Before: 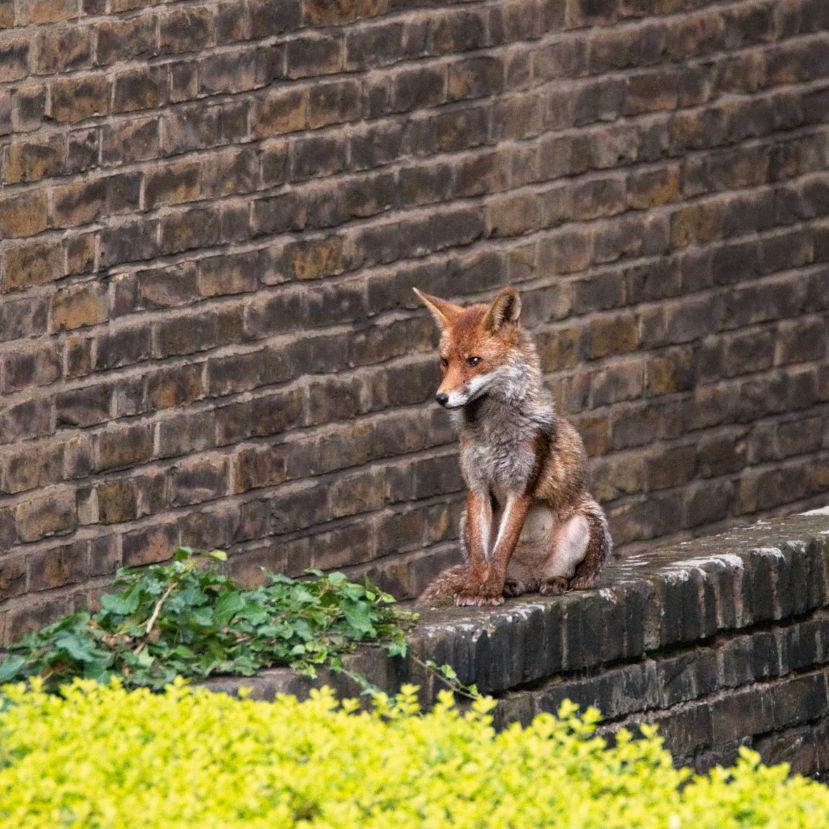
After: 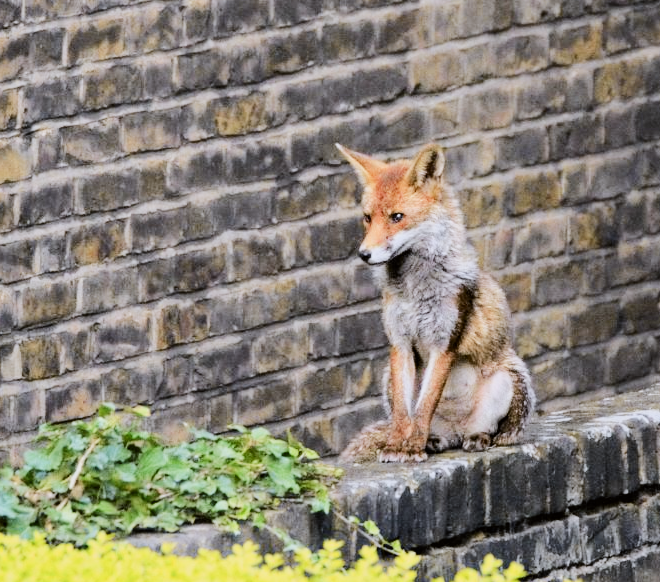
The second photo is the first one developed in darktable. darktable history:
tone curve: curves: ch0 [(0, 0) (0.239, 0.248) (0.508, 0.606) (0.828, 0.878) (1, 1)]; ch1 [(0, 0) (0.401, 0.42) (0.45, 0.464) (0.492, 0.498) (0.511, 0.507) (0.561, 0.549) (0.688, 0.726) (1, 1)]; ch2 [(0, 0) (0.411, 0.433) (0.5, 0.504) (0.545, 0.574) (1, 1)], color space Lab, independent channels, preserve colors none
crop: left 9.346%, top 17.42%, right 11.01%, bottom 12.362%
exposure: black level correction 0, exposure 0.694 EV, compensate highlight preservation false
color calibration: x 0.37, y 0.382, temperature 4307.85 K
filmic rgb: black relative exposure -7.28 EV, white relative exposure 5.06 EV, threshold 2.96 EV, hardness 3.21, enable highlight reconstruction true
